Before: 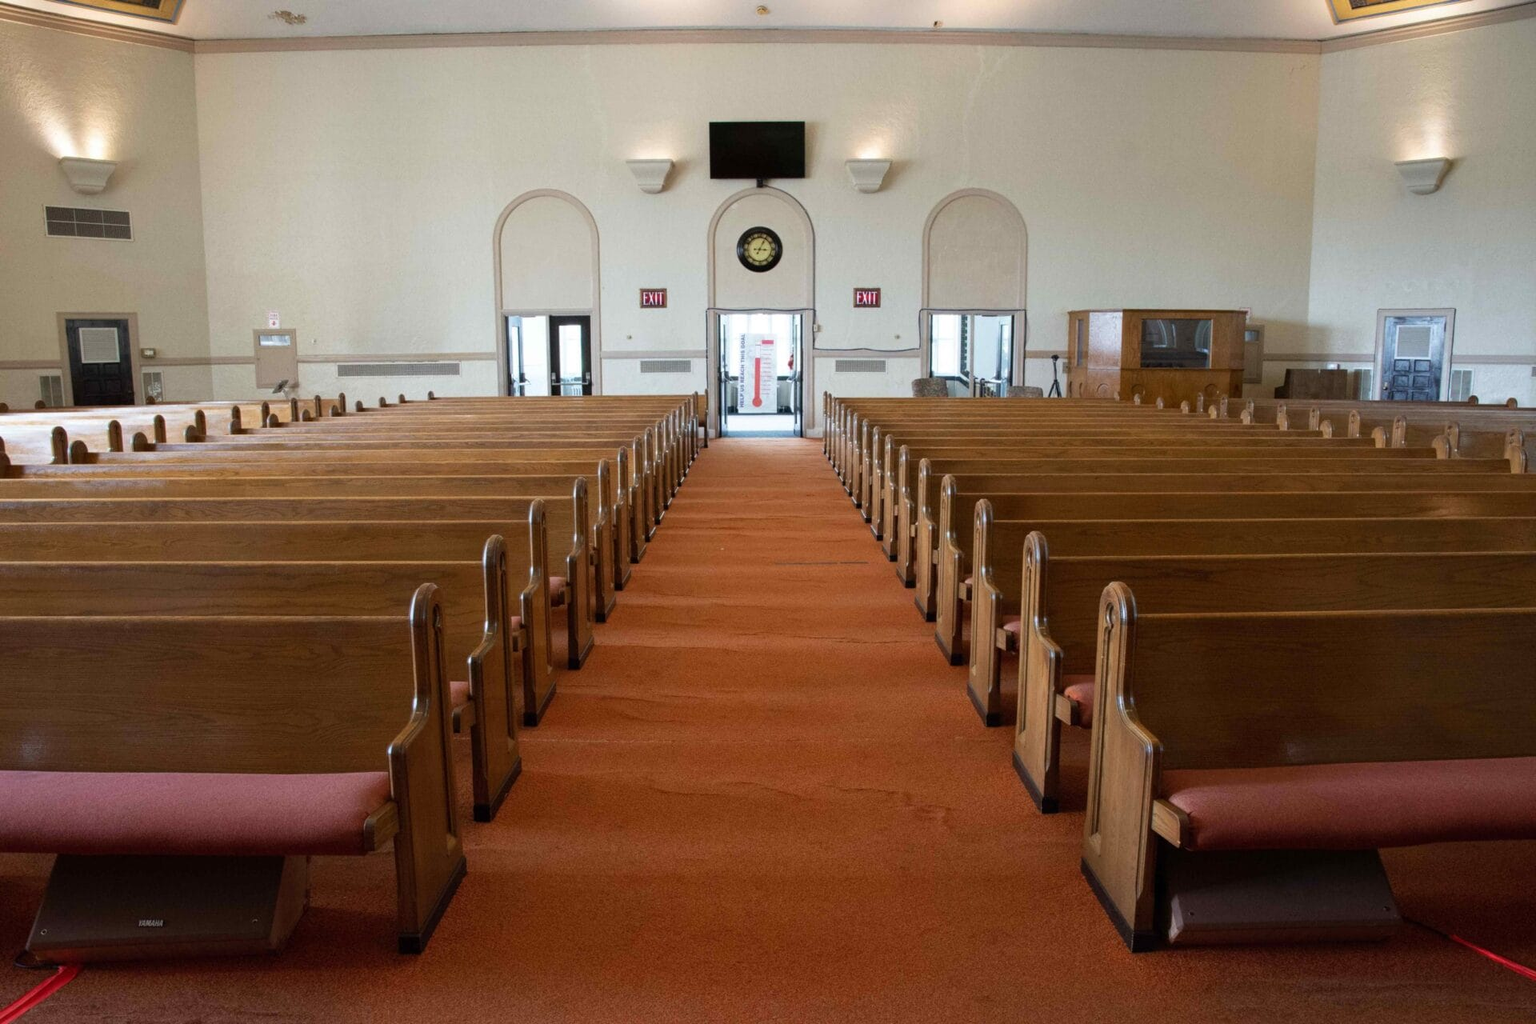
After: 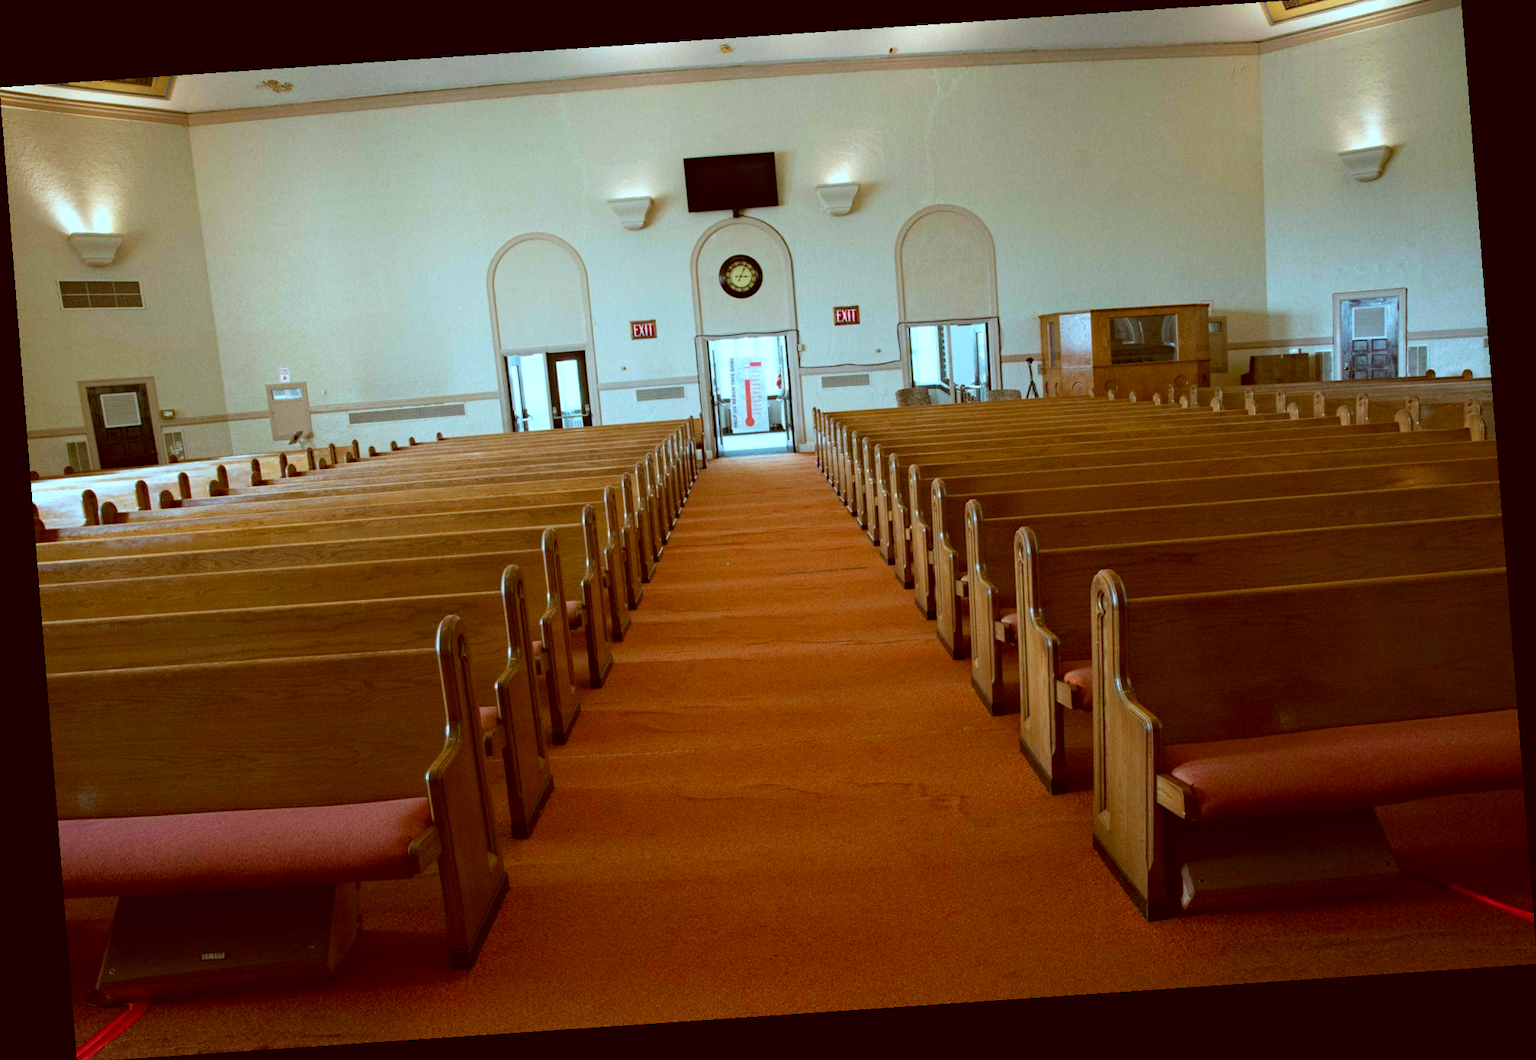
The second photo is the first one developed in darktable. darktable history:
shadows and highlights: shadows -24.28, highlights 49.77, soften with gaussian
color correction: highlights a* -14.62, highlights b* -16.22, shadows a* 10.12, shadows b* 29.4
rotate and perspective: rotation -4.2°, shear 0.006, automatic cropping off
crop: top 1.049%, right 0.001%
haze removal: strength 0.29, distance 0.25, compatibility mode true, adaptive false
